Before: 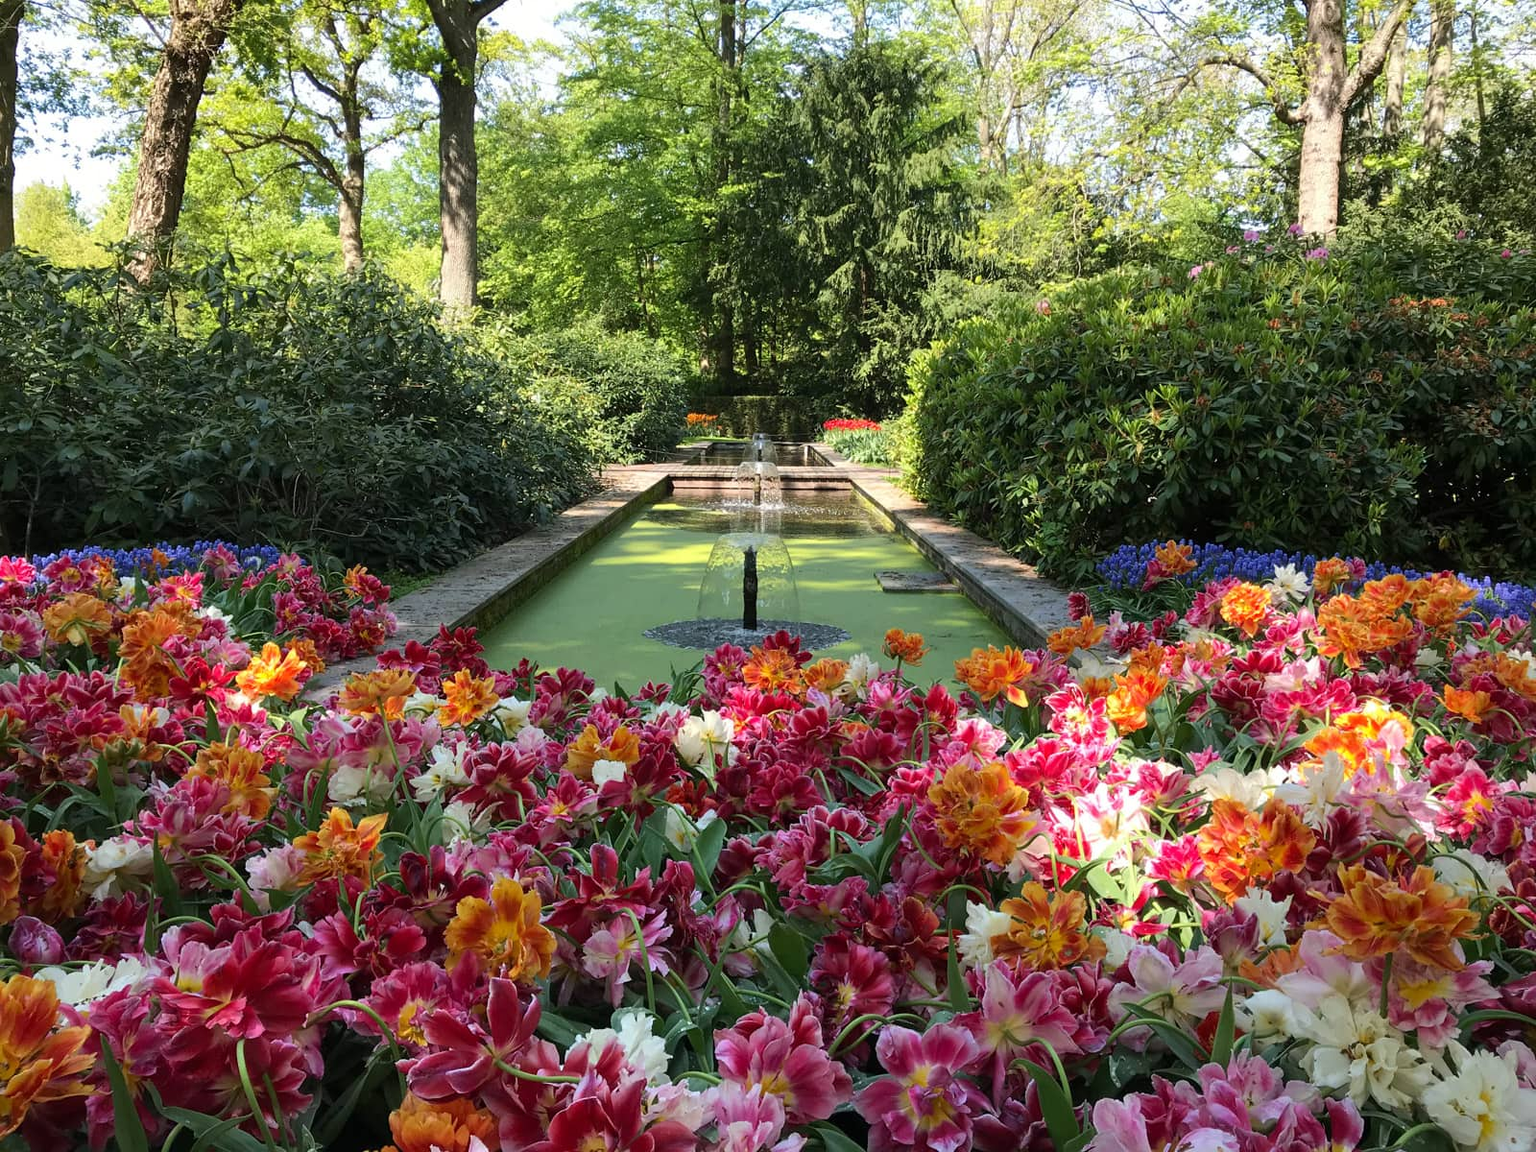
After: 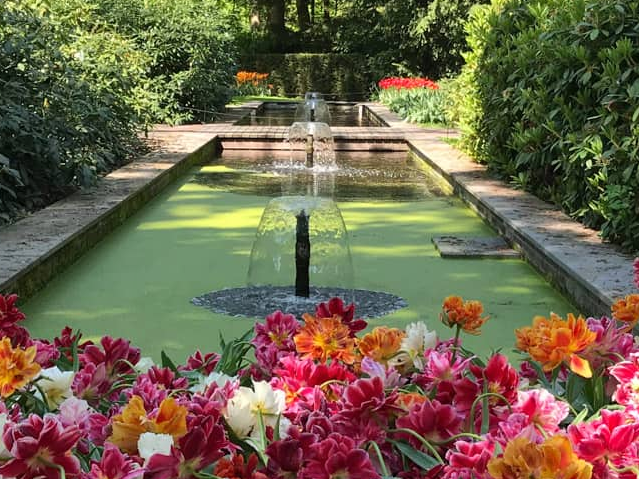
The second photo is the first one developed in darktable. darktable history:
crop: left 30%, top 30%, right 30%, bottom 30%
shadows and highlights: soften with gaussian
